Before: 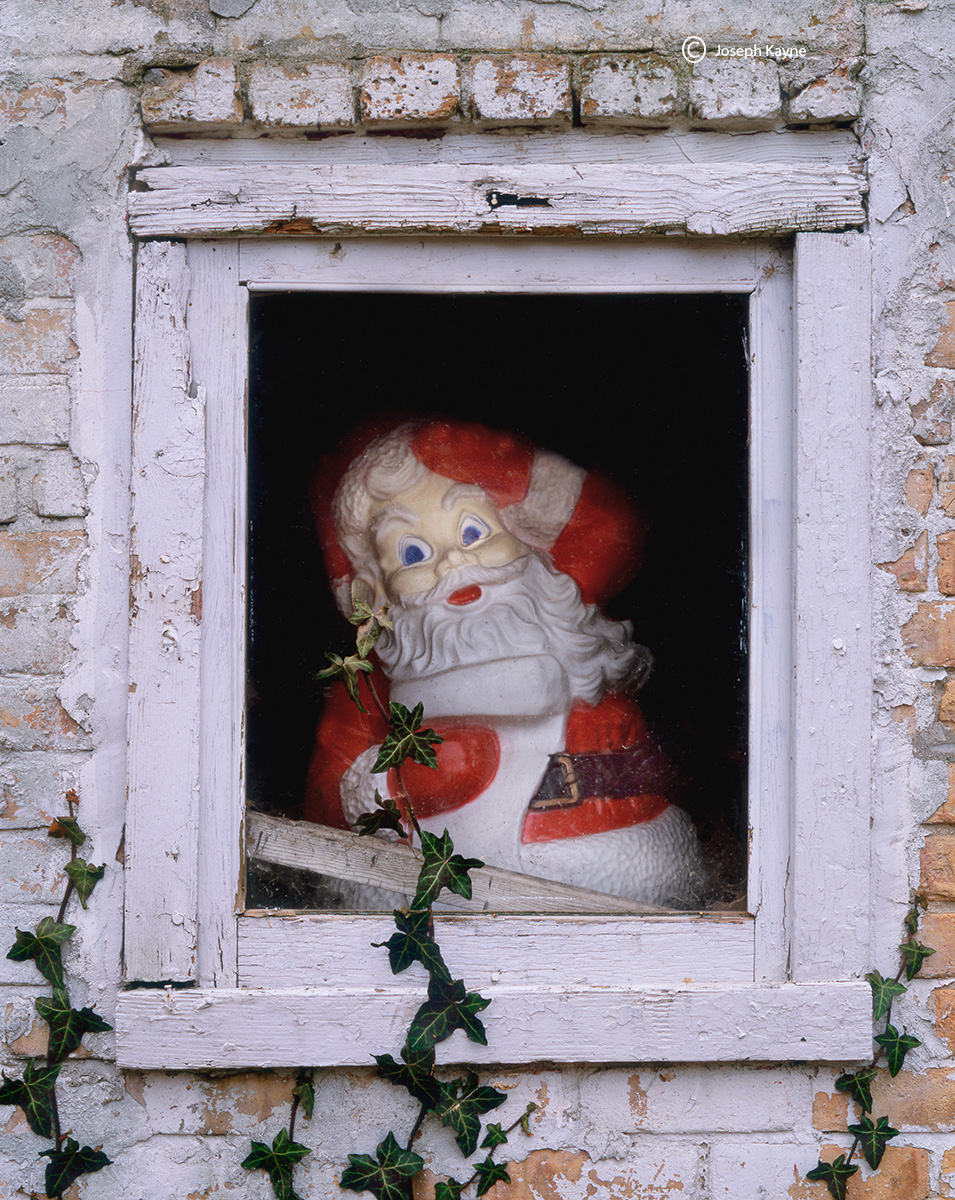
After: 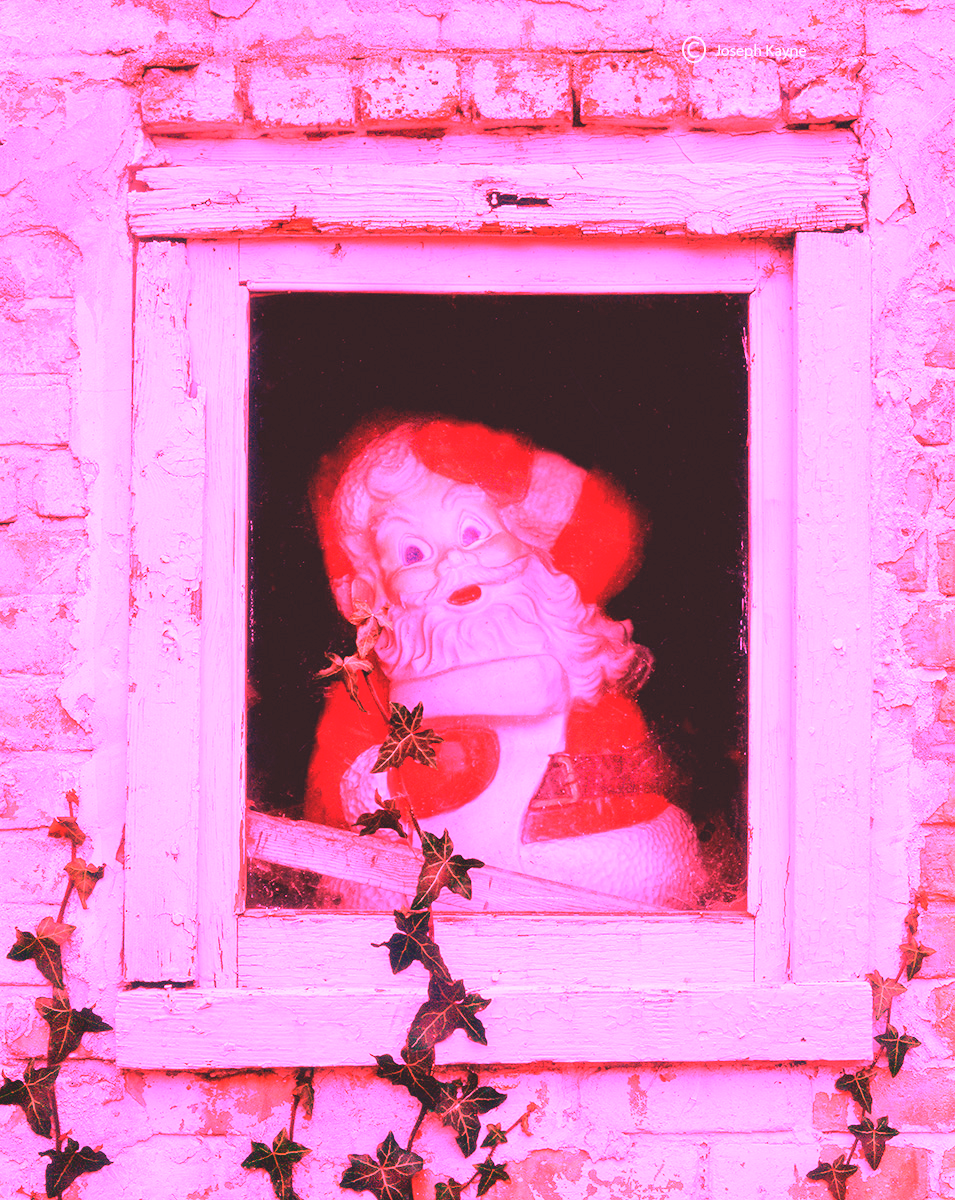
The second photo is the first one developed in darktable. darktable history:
white balance: red 4.26, blue 1.802
exposure: black level correction -0.015, exposure -0.125 EV, compensate highlight preservation false
